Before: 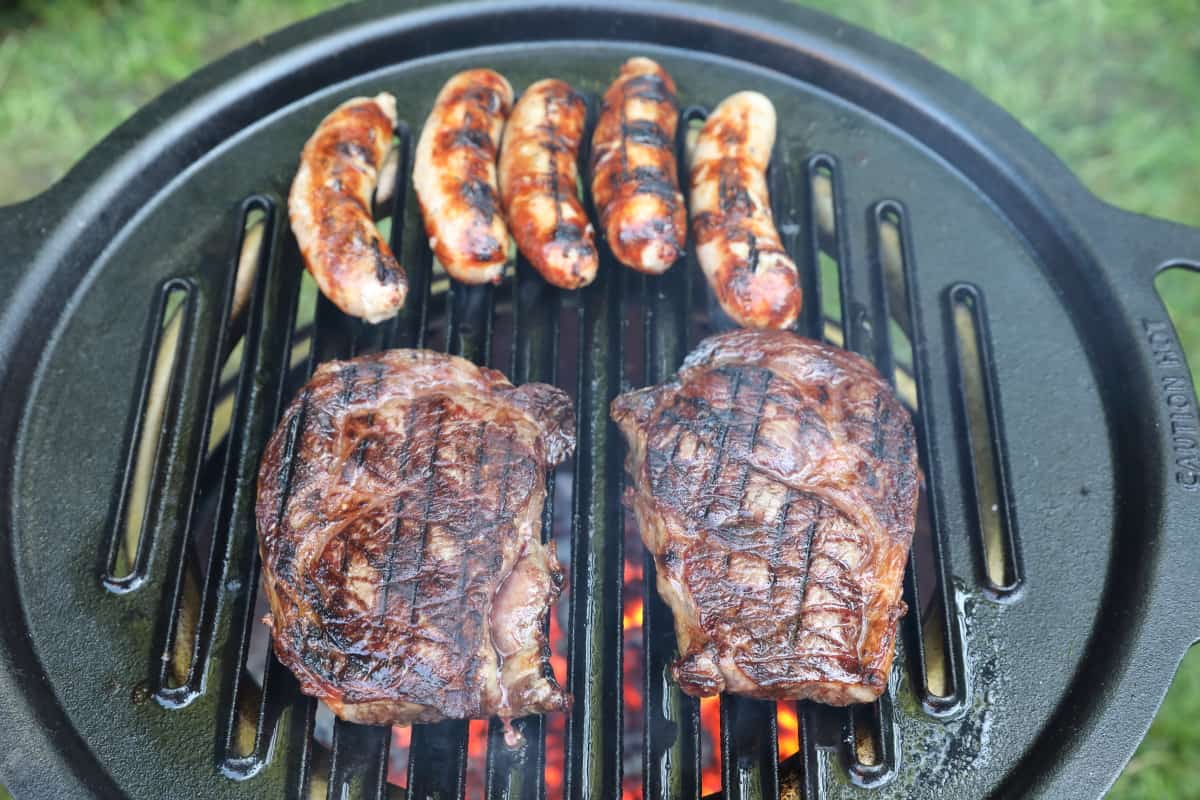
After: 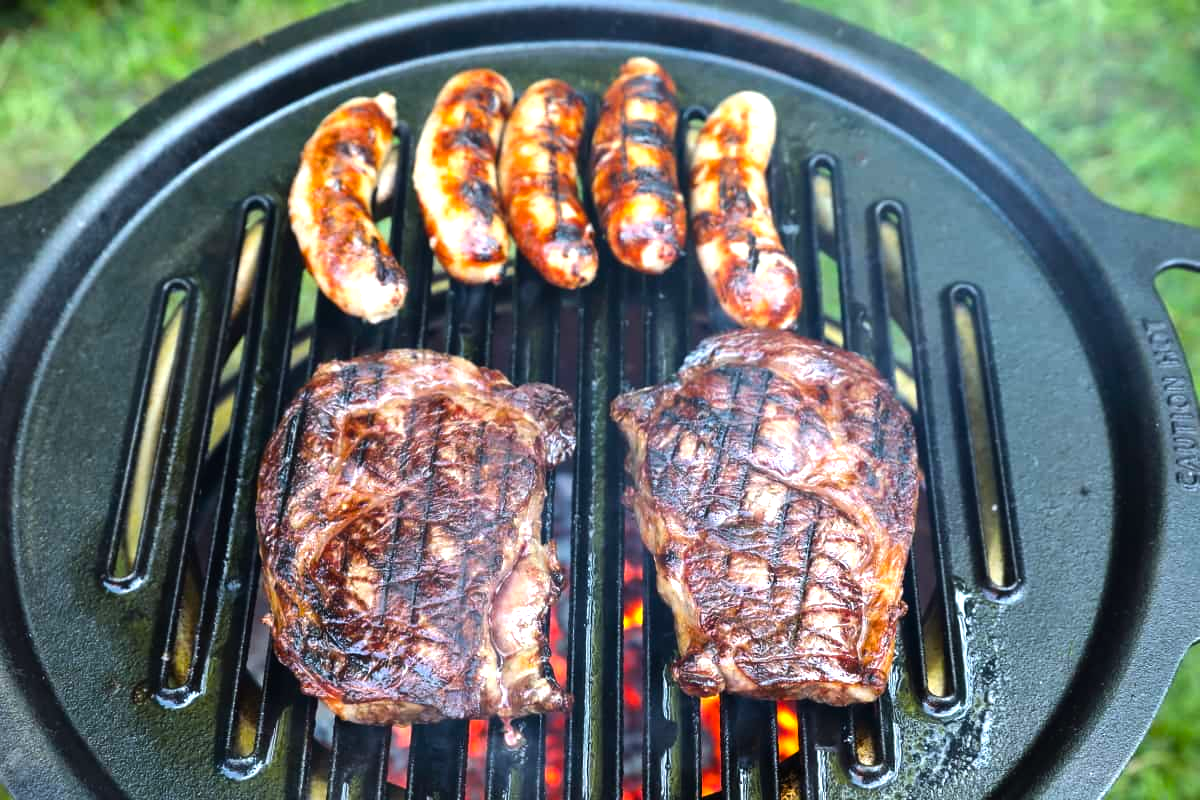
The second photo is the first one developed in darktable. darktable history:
color balance rgb: highlights gain › luminance 14.529%, perceptual saturation grading › global saturation 25.273%, global vibrance 25.045%, contrast 20.55%
tone equalizer: -8 EV 0.051 EV, edges refinement/feathering 500, mask exposure compensation -1.57 EV, preserve details no
